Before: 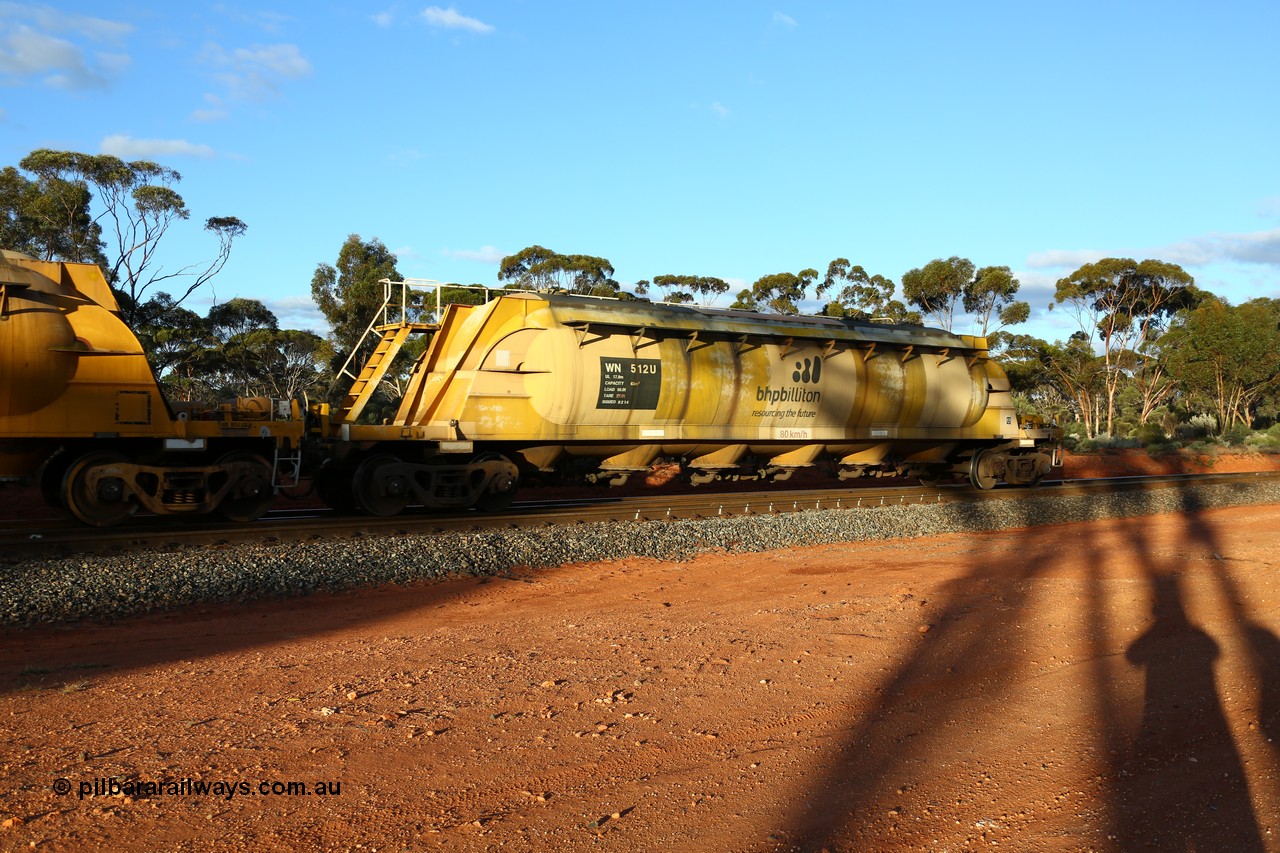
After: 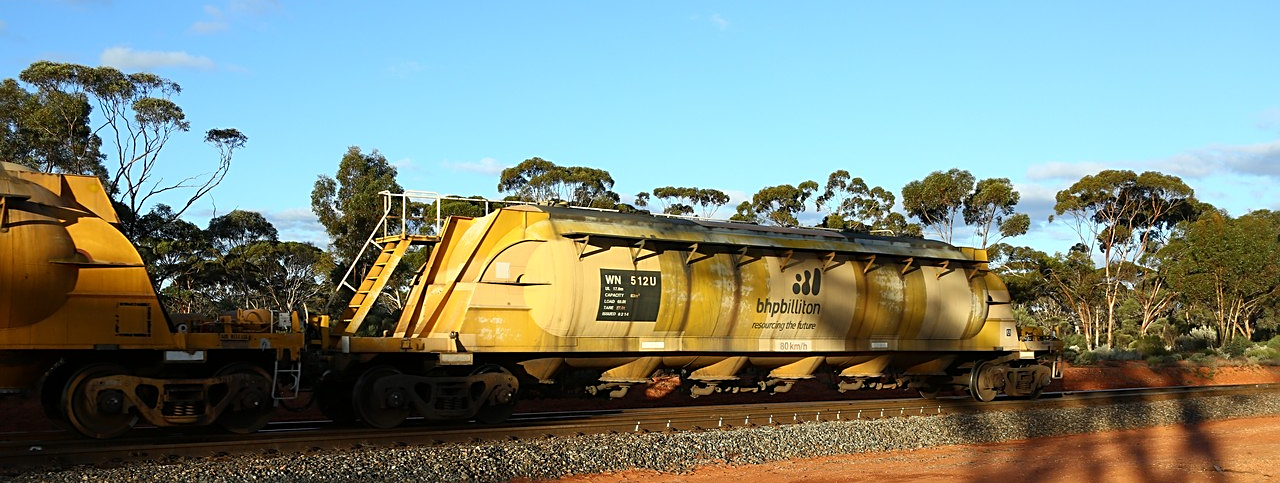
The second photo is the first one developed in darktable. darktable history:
crop and rotate: top 10.484%, bottom 32.864%
sharpen: on, module defaults
tone equalizer: smoothing diameter 24.86%, edges refinement/feathering 13.05, preserve details guided filter
